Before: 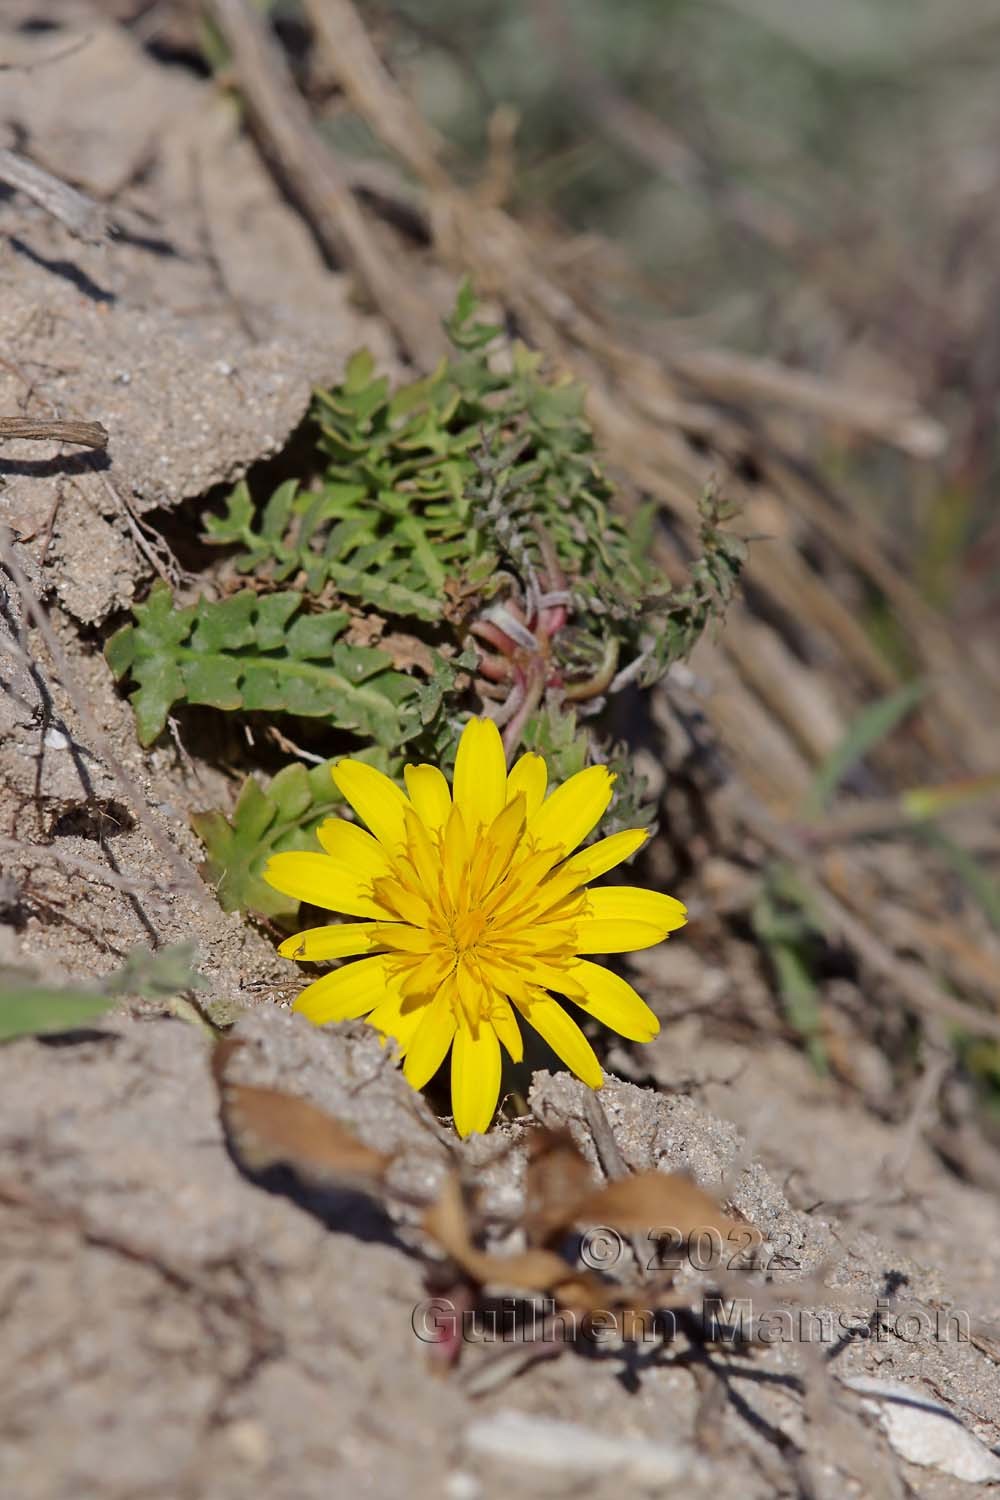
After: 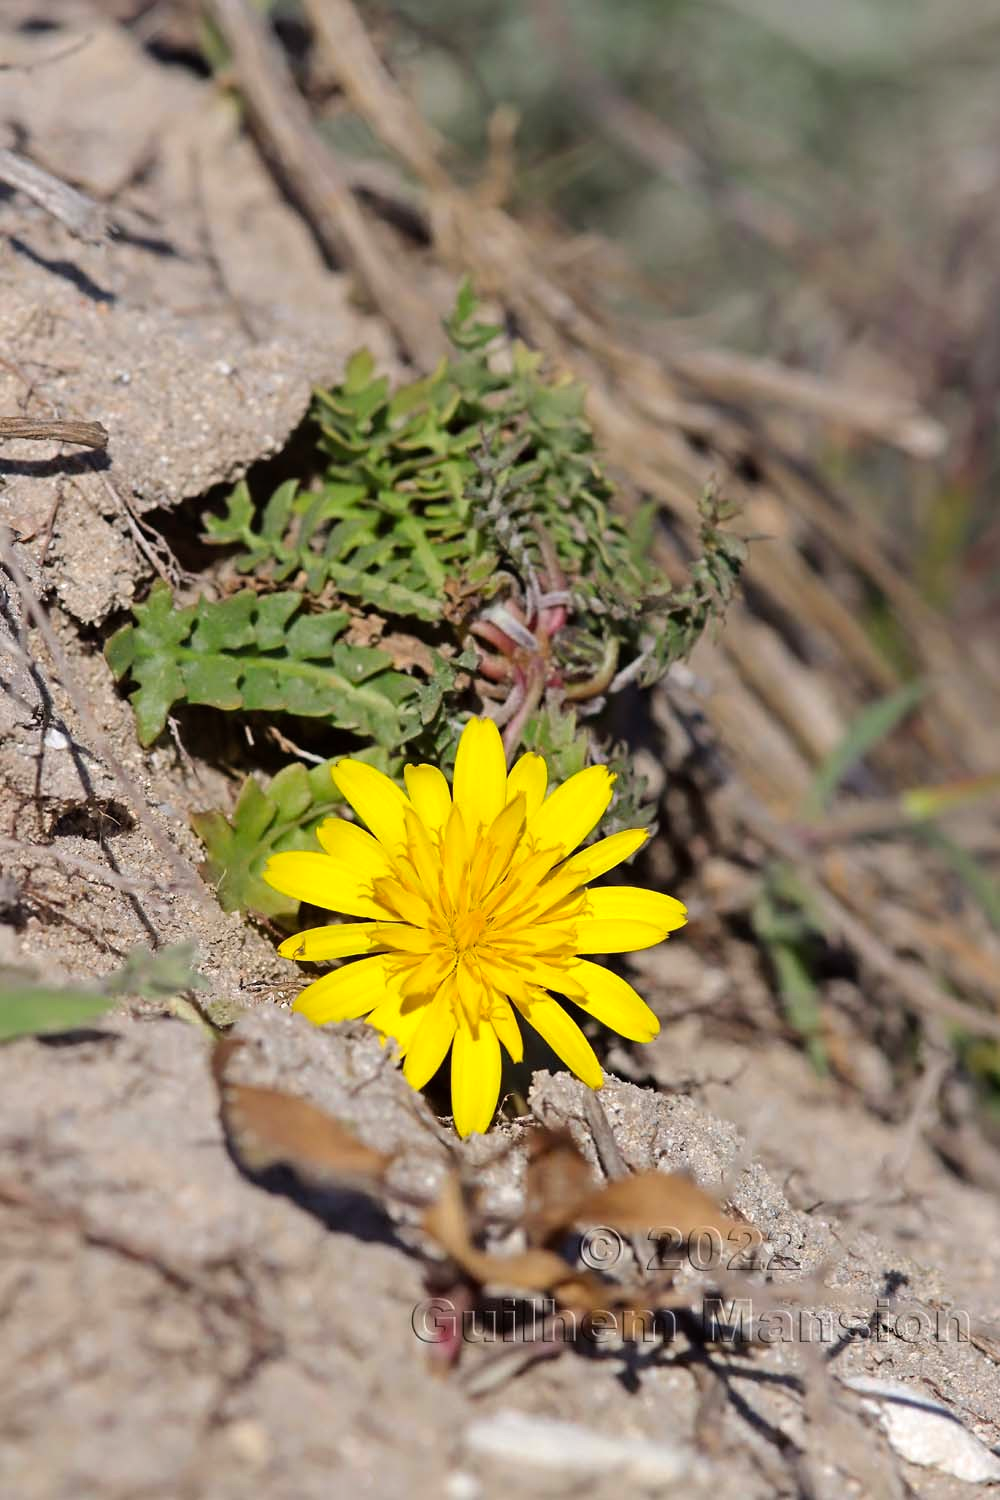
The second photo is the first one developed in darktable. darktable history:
color balance rgb: perceptual saturation grading › global saturation -0.546%, global vibrance 20%
tone equalizer: -8 EV -0.442 EV, -7 EV -0.378 EV, -6 EV -0.334 EV, -5 EV -0.212 EV, -3 EV 0.243 EV, -2 EV 0.333 EV, -1 EV 0.377 EV, +0 EV 0.397 EV, mask exposure compensation -0.494 EV
